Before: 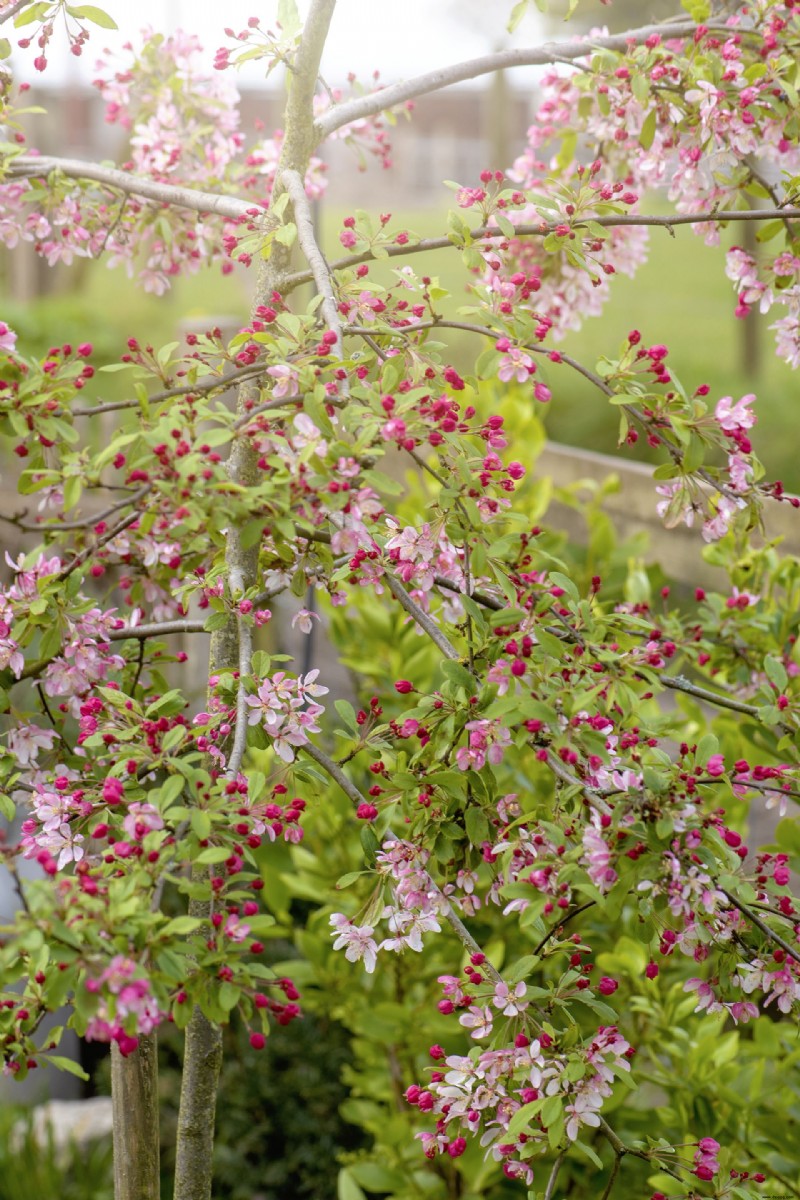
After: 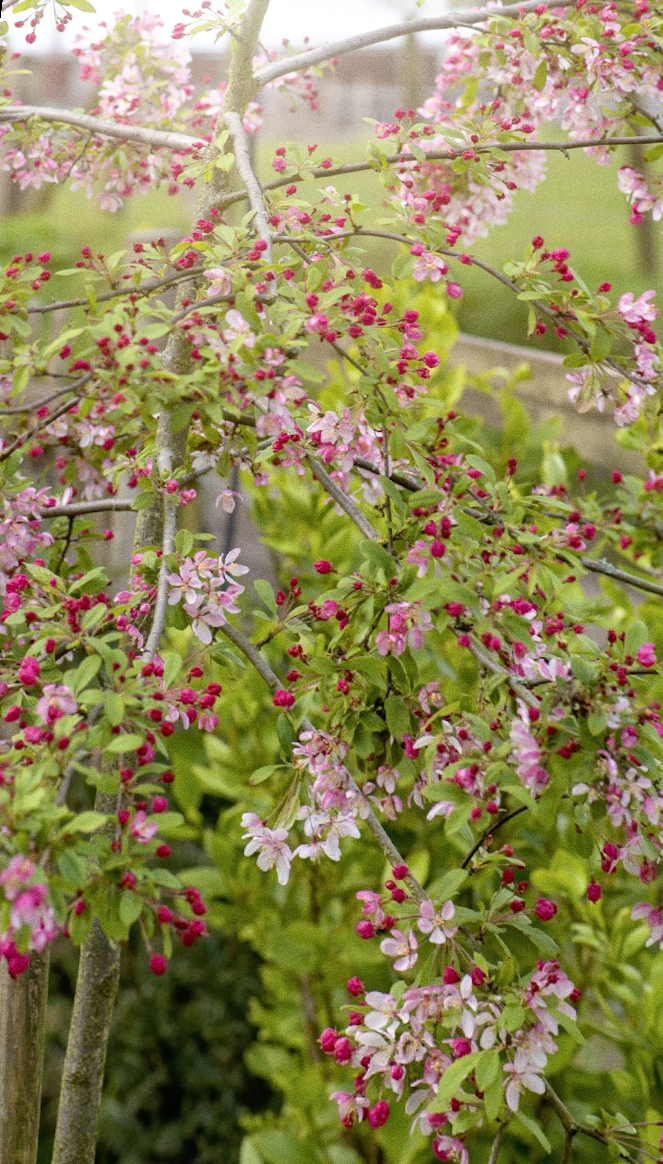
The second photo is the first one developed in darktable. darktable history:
rotate and perspective: rotation 0.72°, lens shift (vertical) -0.352, lens shift (horizontal) -0.051, crop left 0.152, crop right 0.859, crop top 0.019, crop bottom 0.964
grain: coarseness 0.09 ISO
local contrast: mode bilateral grid, contrast 10, coarseness 25, detail 115%, midtone range 0.2
